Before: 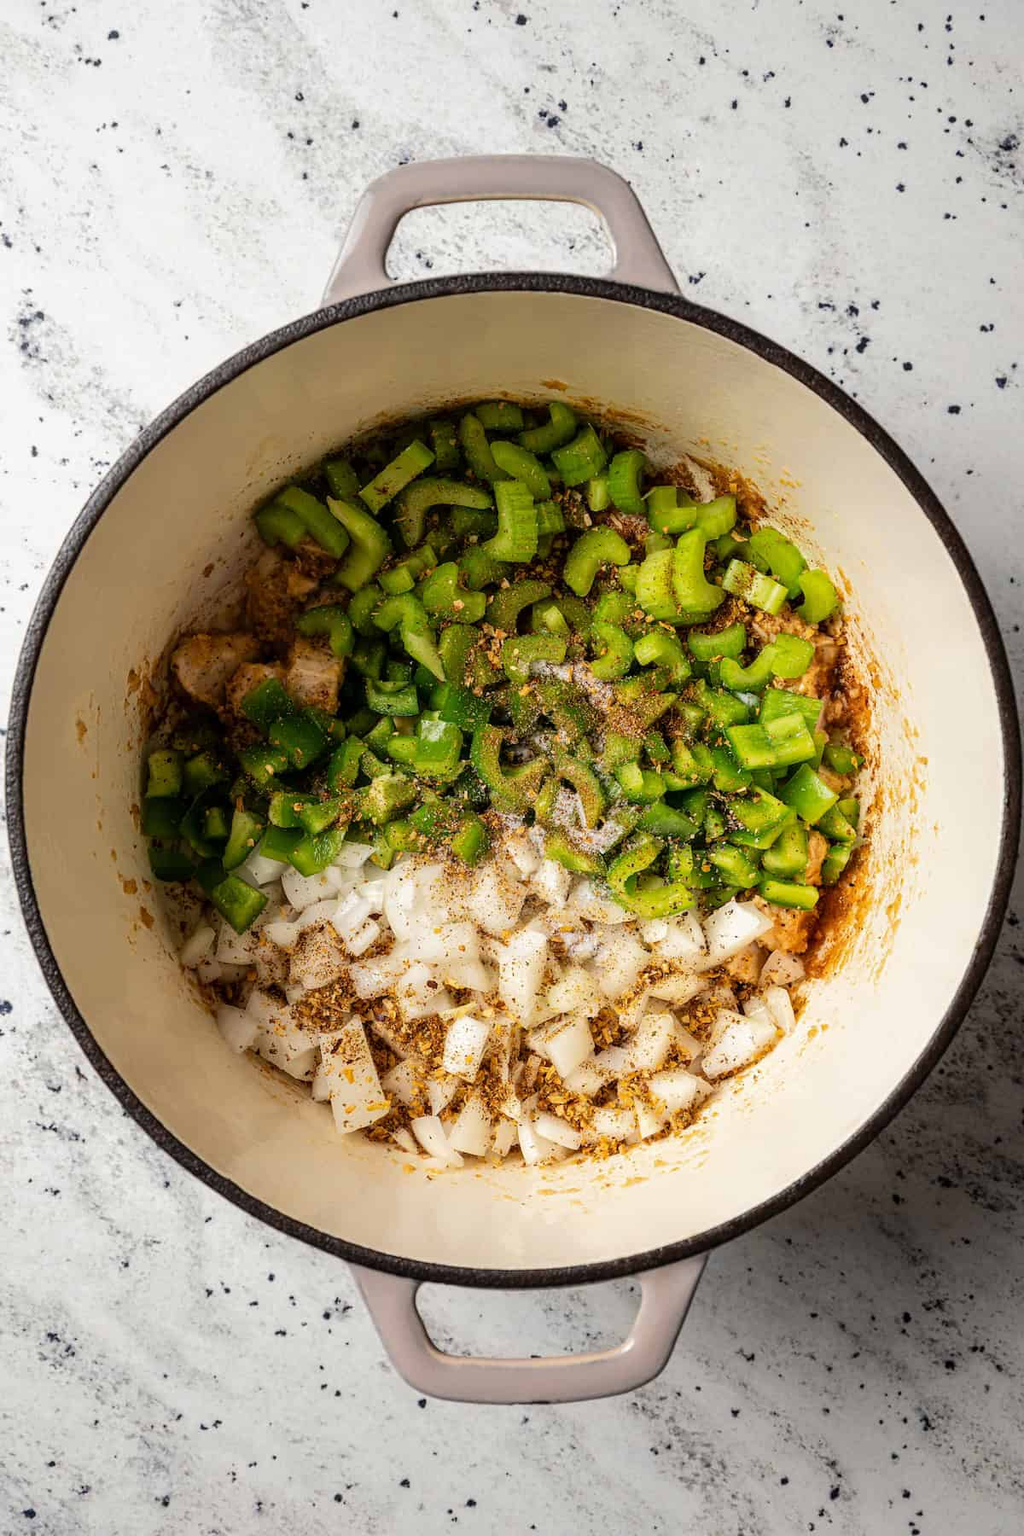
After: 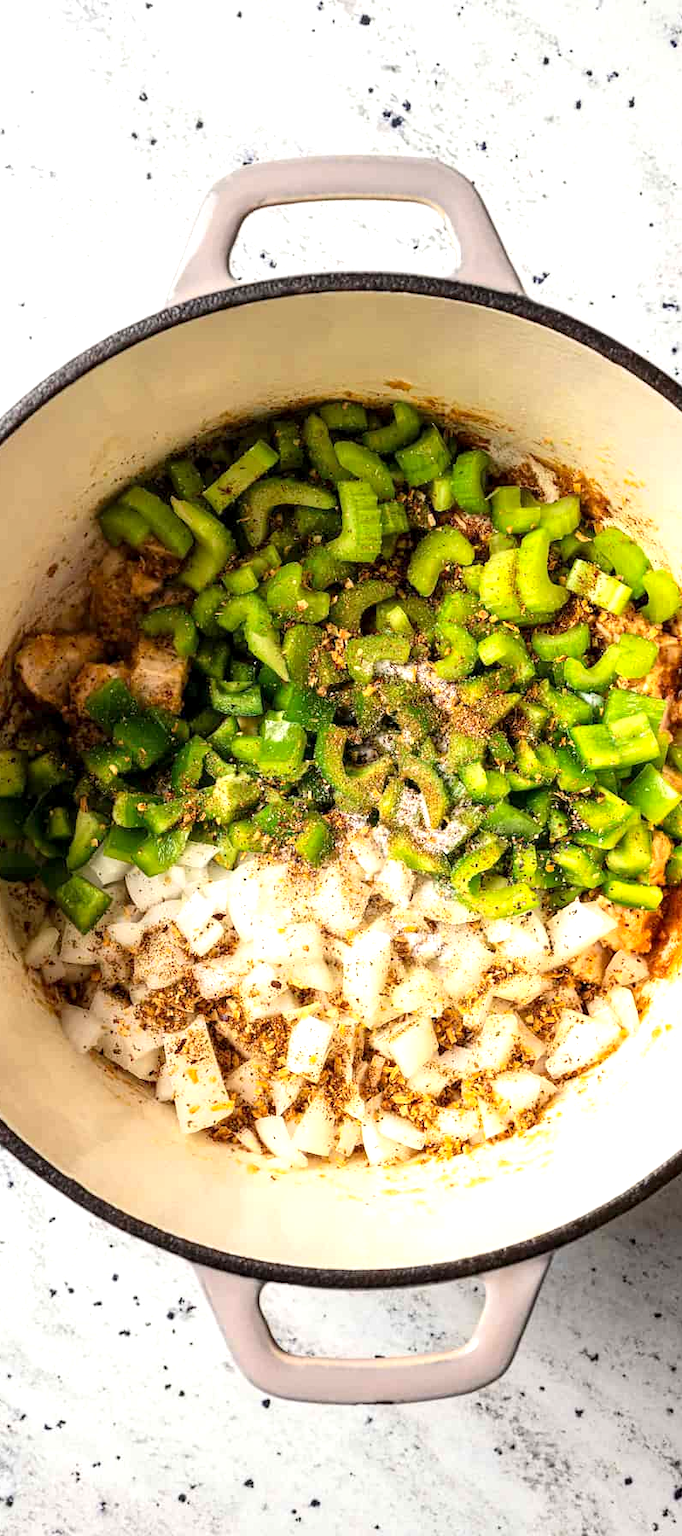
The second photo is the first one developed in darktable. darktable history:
crop and rotate: left 15.289%, right 18.041%
local contrast: highlights 104%, shadows 101%, detail 119%, midtone range 0.2
contrast brightness saturation: contrast 0.101, brightness 0.038, saturation 0.087
exposure: exposure 0.646 EV, compensate highlight preservation false
